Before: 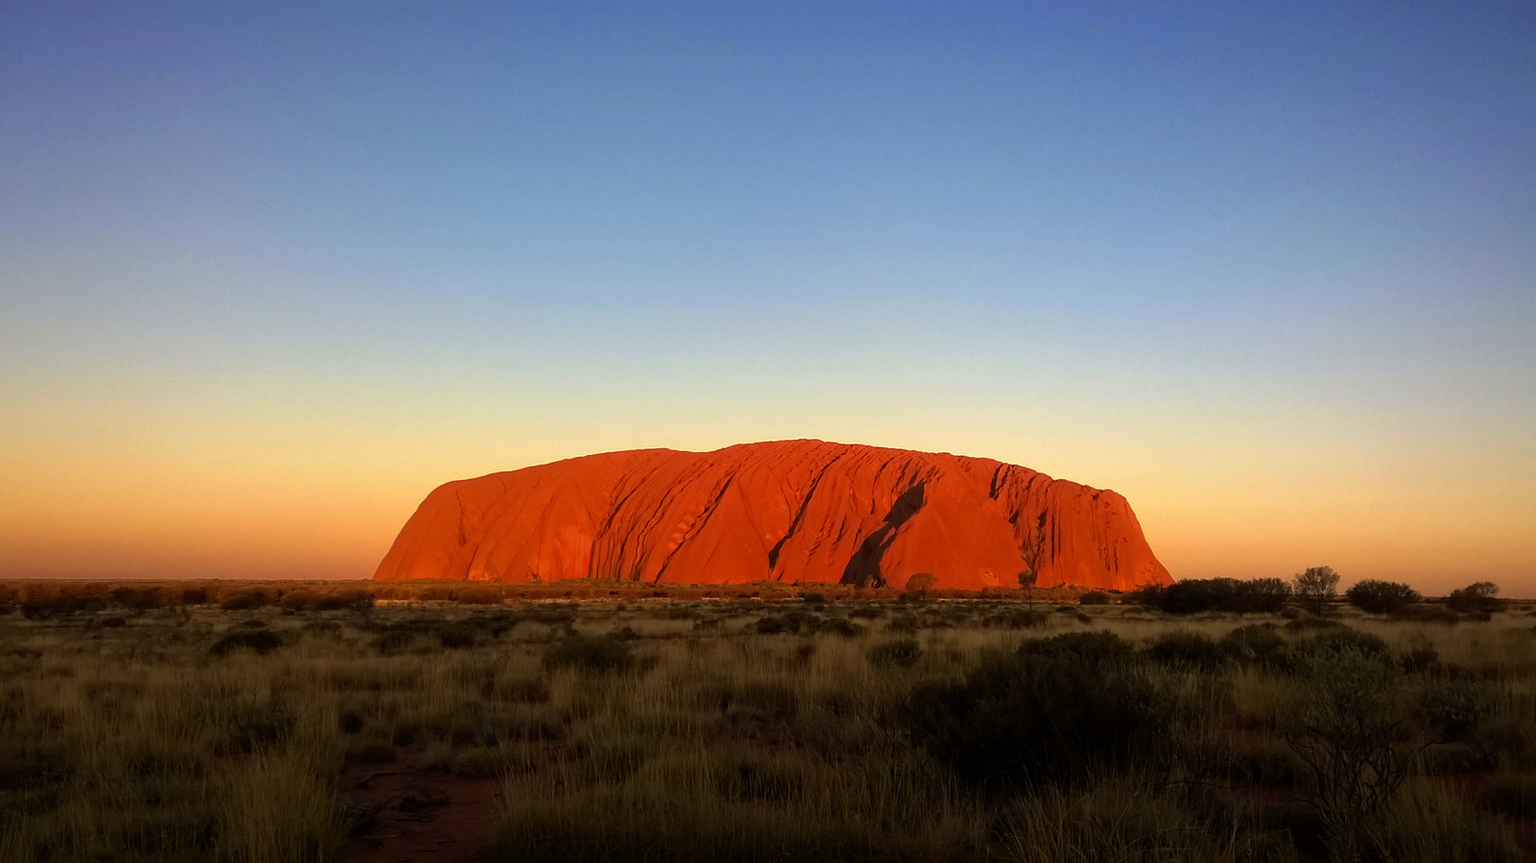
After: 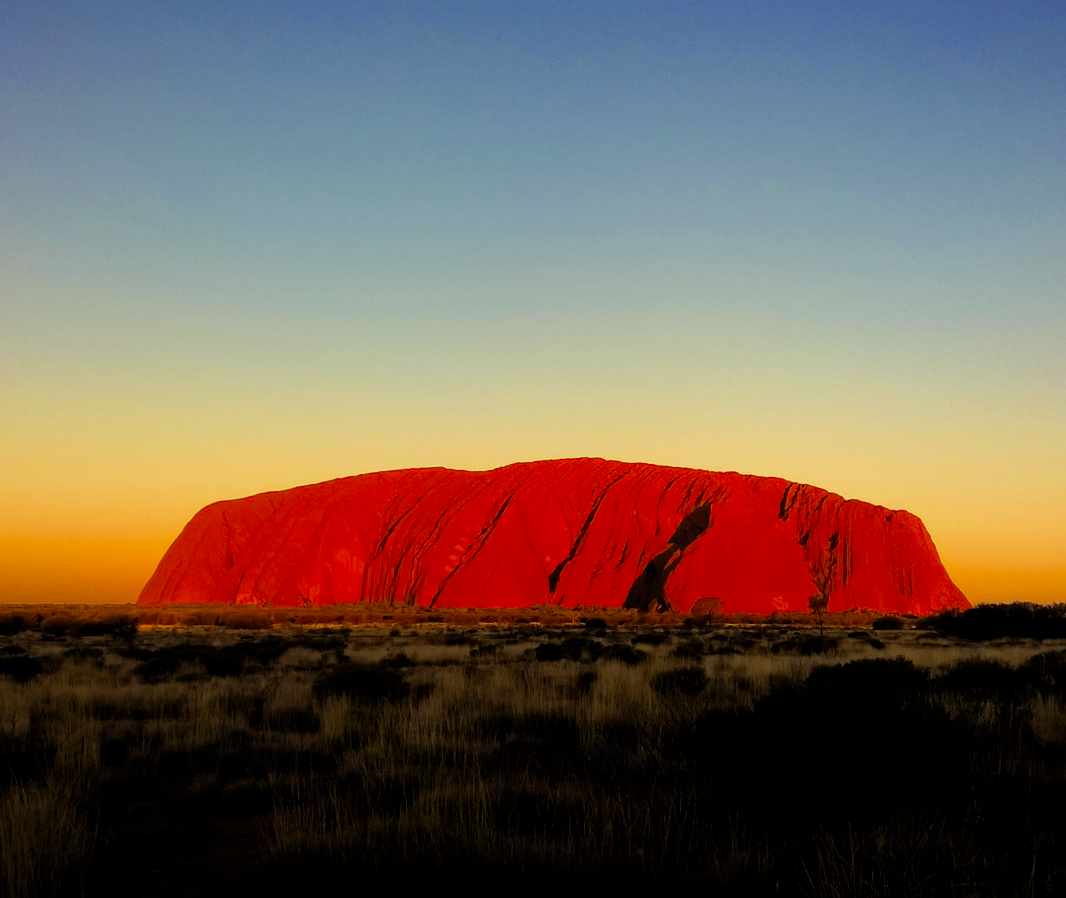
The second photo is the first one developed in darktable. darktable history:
crop and rotate: left 15.754%, right 17.579%
filmic rgb: black relative exposure -7.75 EV, white relative exposure 4.4 EV, threshold 3 EV, target black luminance 0%, hardness 3.76, latitude 50.51%, contrast 1.074, highlights saturation mix 10%, shadows ↔ highlights balance -0.22%, color science v4 (2020), enable highlight reconstruction true
color balance rgb: shadows lift › chroma 2%, shadows lift › hue 263°, highlights gain › chroma 8%, highlights gain › hue 84°, linear chroma grading › global chroma -15%, saturation formula JzAzBz (2021)
